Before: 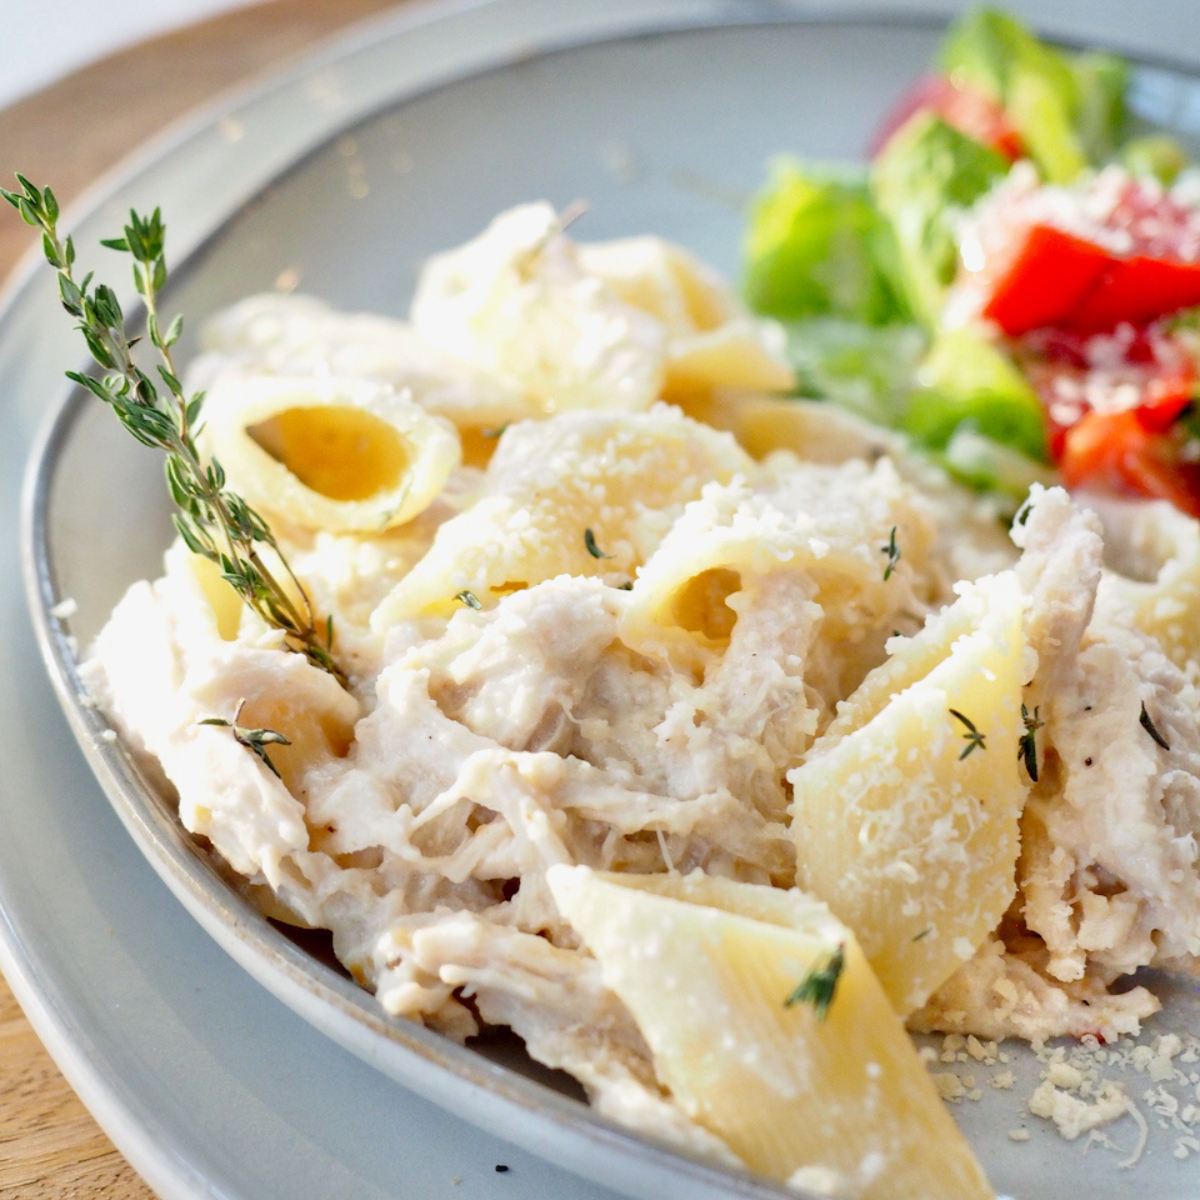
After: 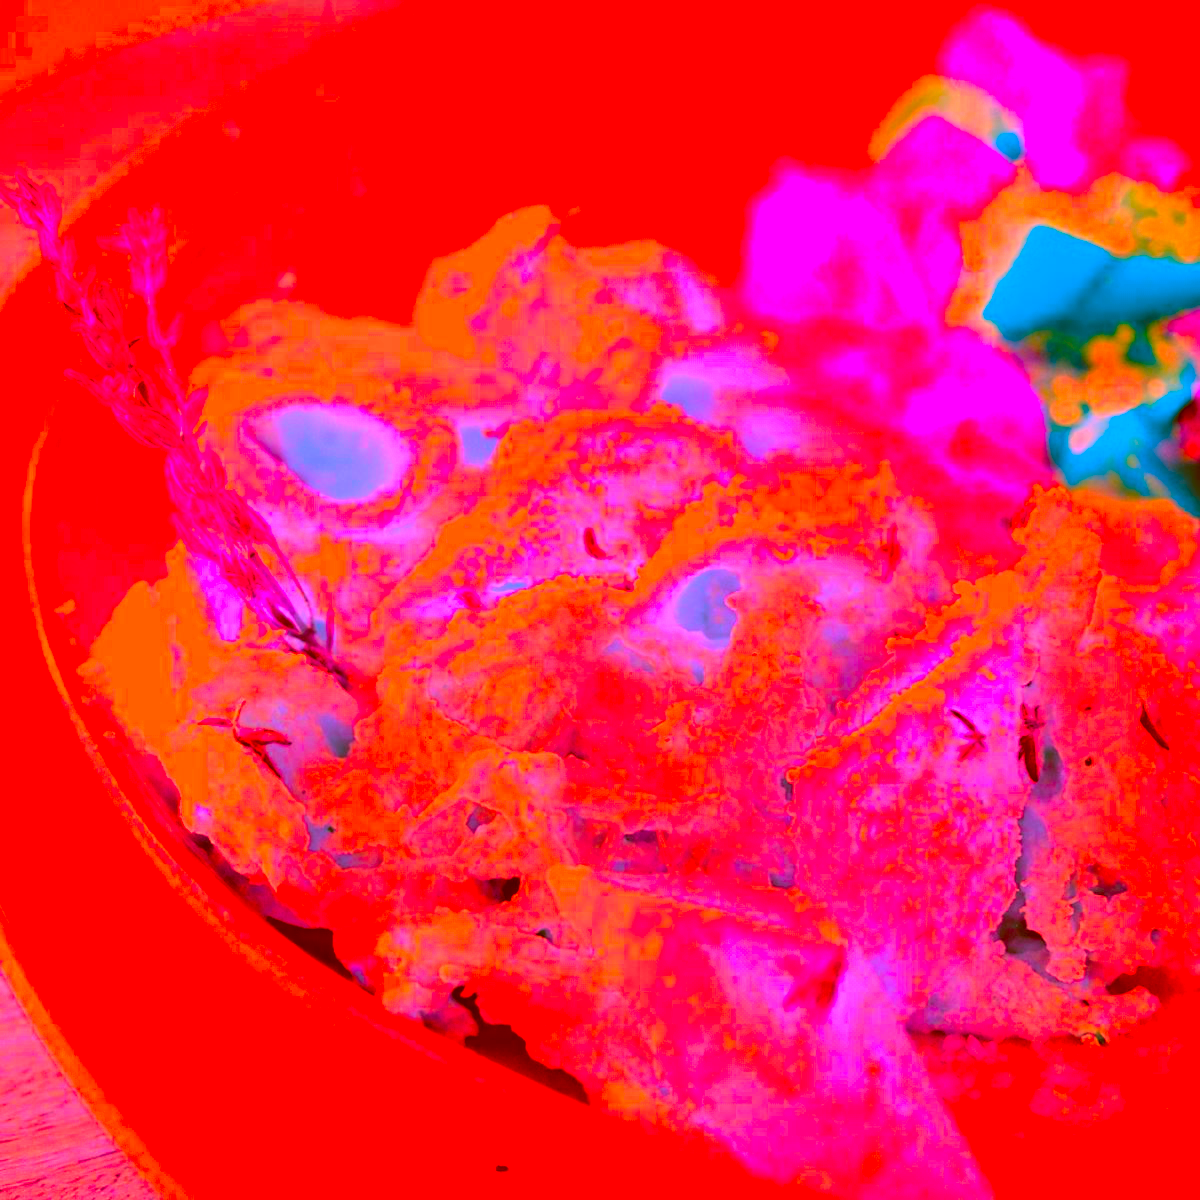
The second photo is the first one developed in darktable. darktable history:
color correction: highlights a* -38.94, highlights b* -39.6, shadows a* -39.81, shadows b* -39.37, saturation -2.98
